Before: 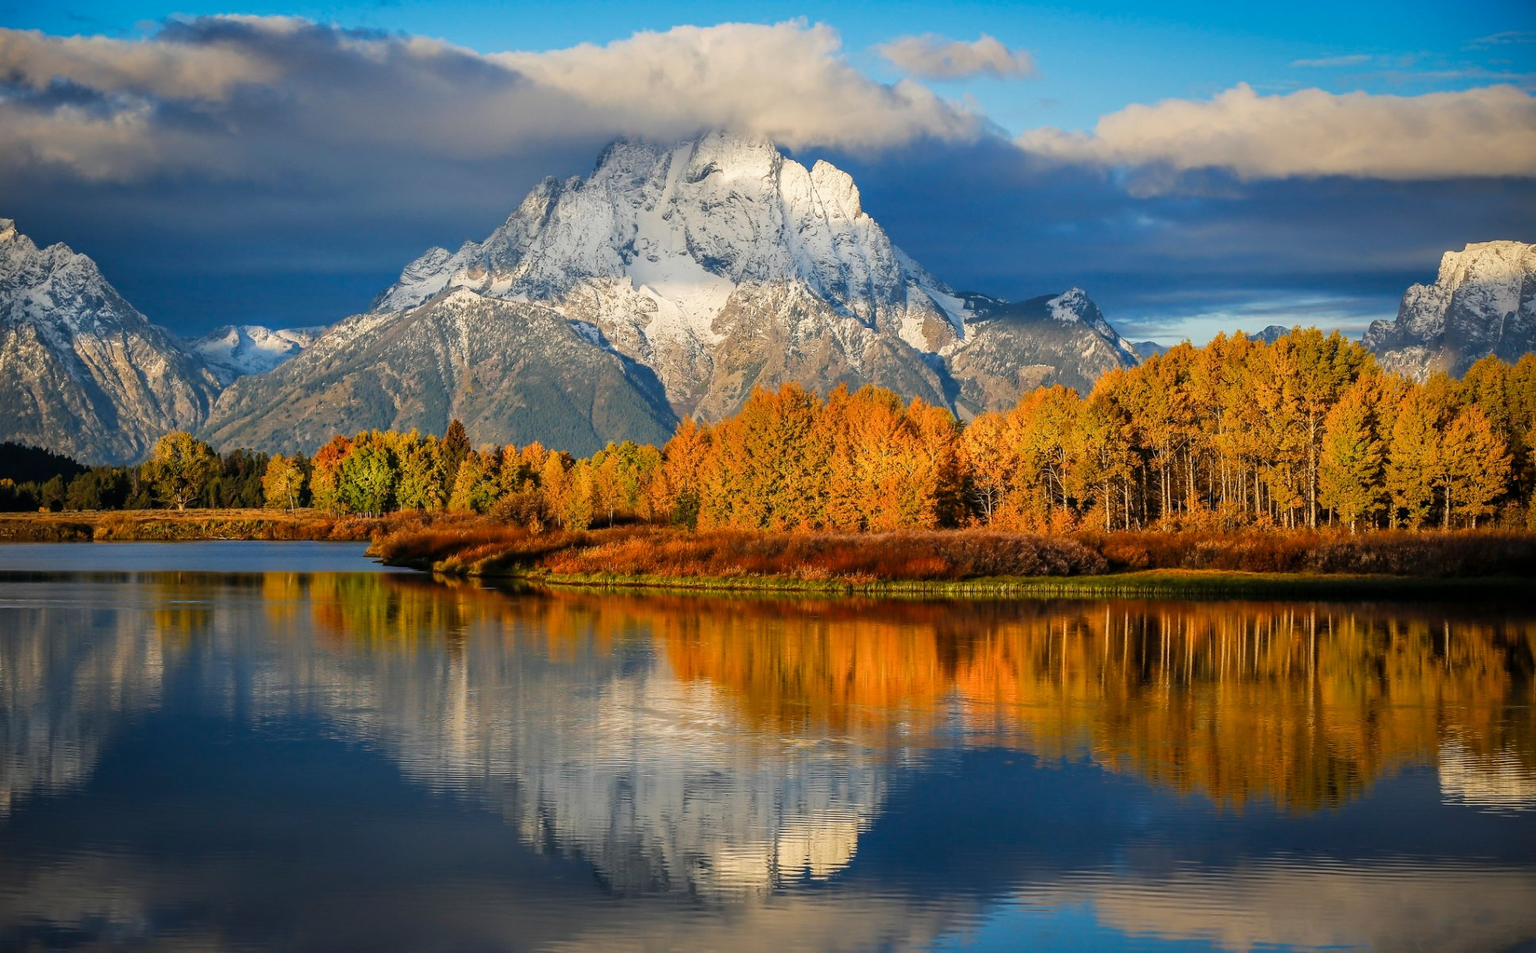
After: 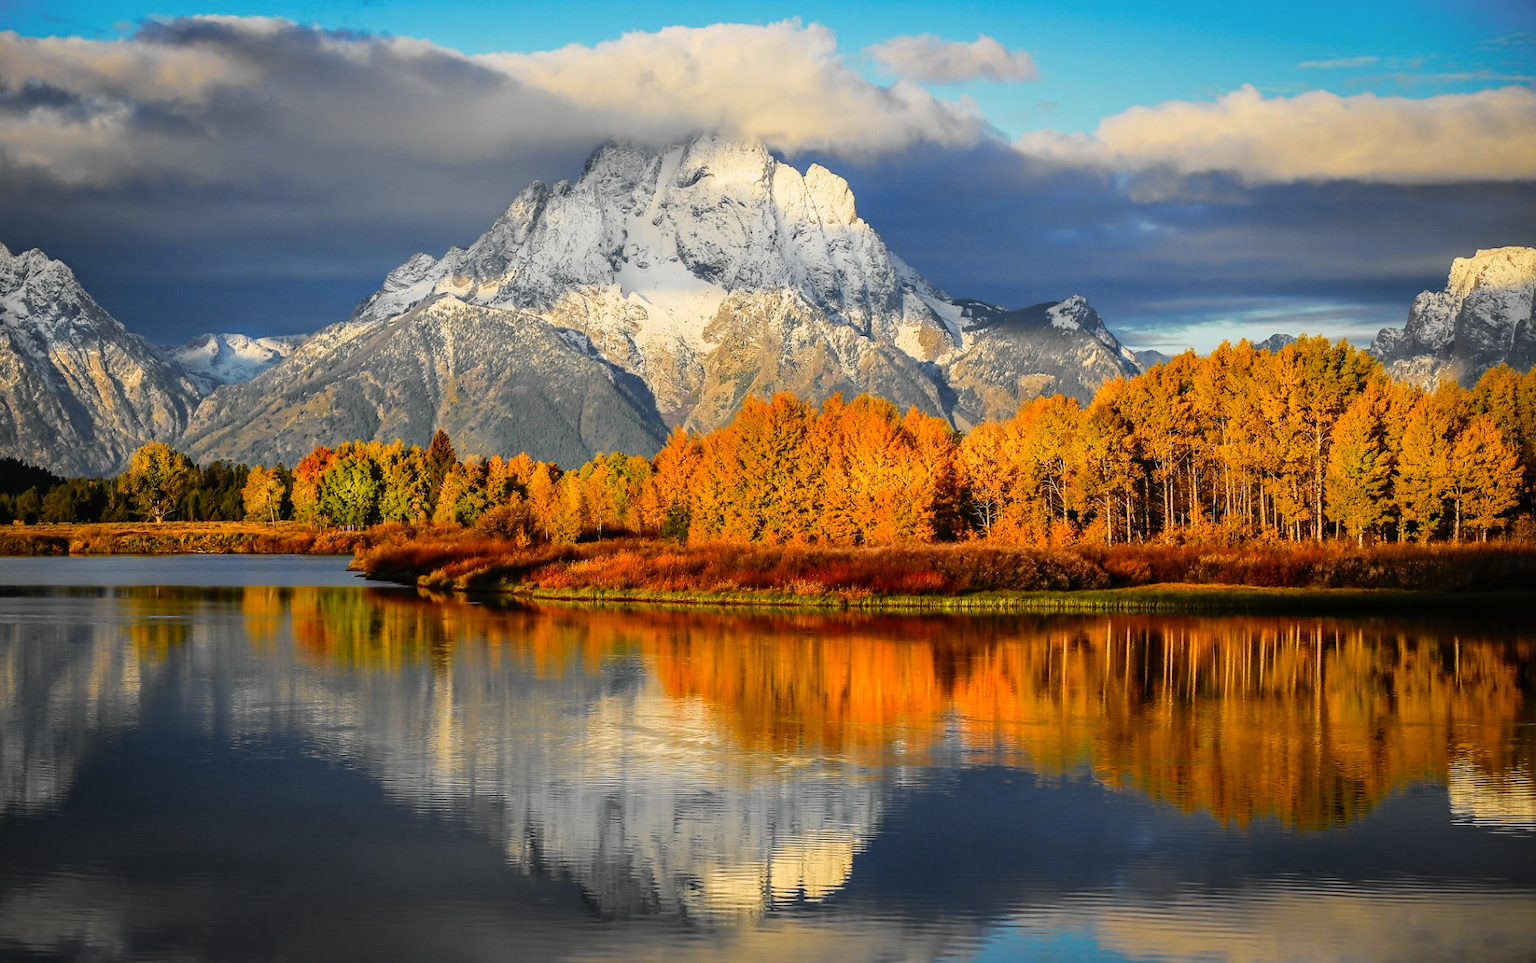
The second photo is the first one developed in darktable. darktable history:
exposure: compensate exposure bias true, compensate highlight preservation false
crop and rotate: left 1.73%, right 0.743%, bottom 1.332%
tone curve: curves: ch0 [(0, 0.008) (0.107, 0.083) (0.283, 0.287) (0.461, 0.498) (0.64, 0.691) (0.822, 0.869) (0.998, 0.978)]; ch1 [(0, 0) (0.323, 0.339) (0.438, 0.422) (0.473, 0.487) (0.502, 0.502) (0.527, 0.53) (0.561, 0.583) (0.608, 0.629) (0.669, 0.704) (0.859, 0.899) (1, 1)]; ch2 [(0, 0) (0.33, 0.347) (0.421, 0.456) (0.473, 0.498) (0.502, 0.504) (0.522, 0.524) (0.549, 0.567) (0.585, 0.627) (0.676, 0.724) (1, 1)], color space Lab, independent channels, preserve colors none
